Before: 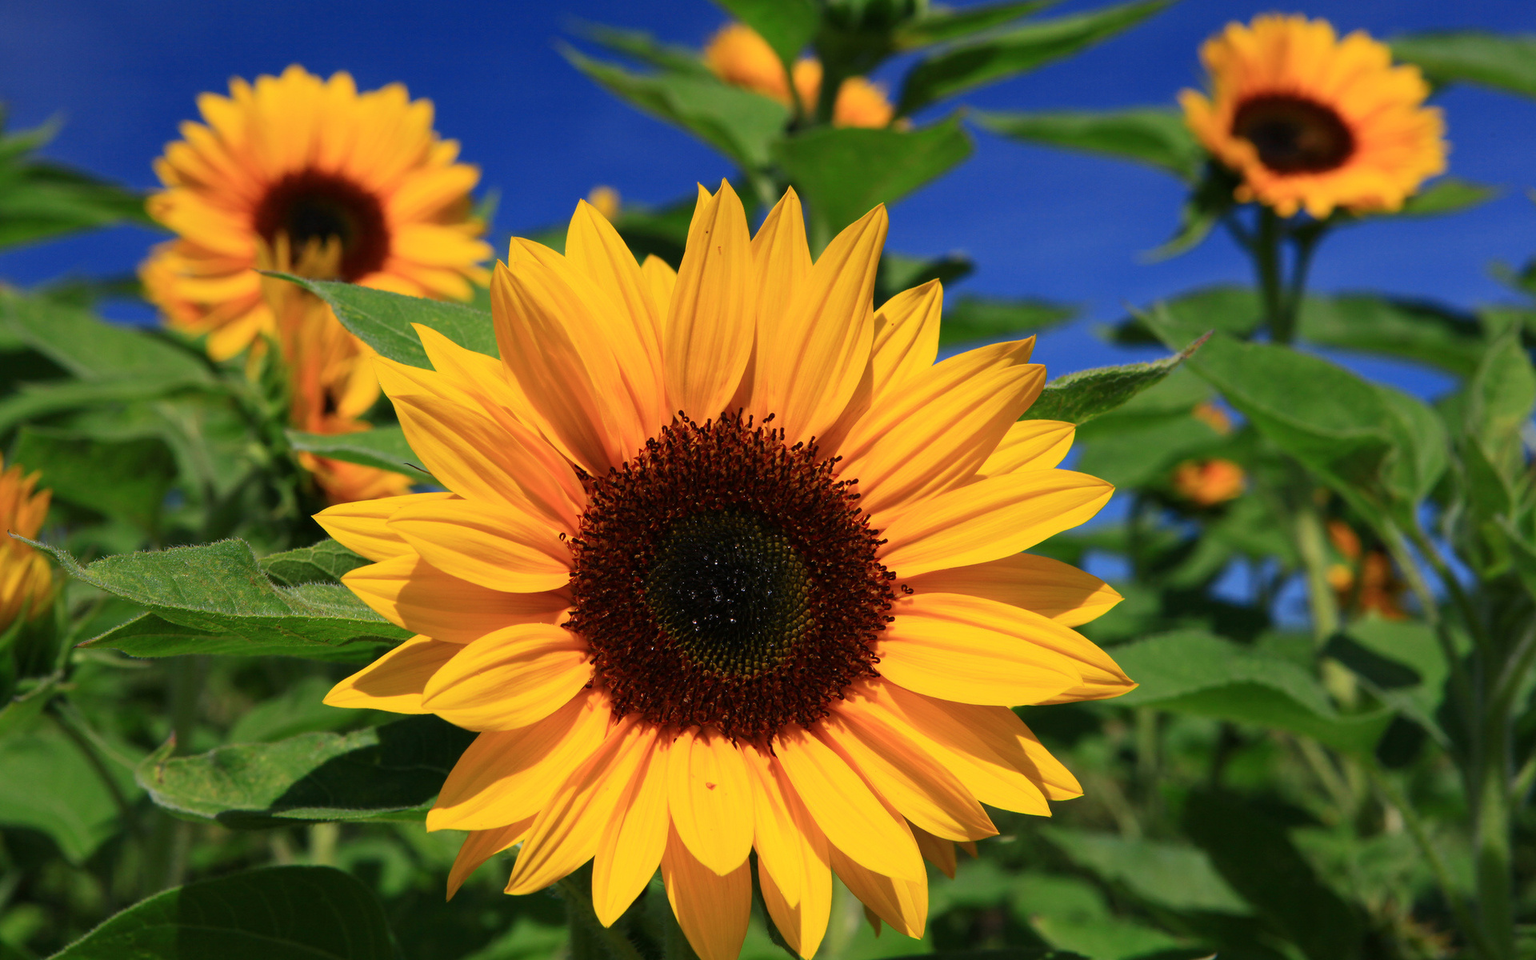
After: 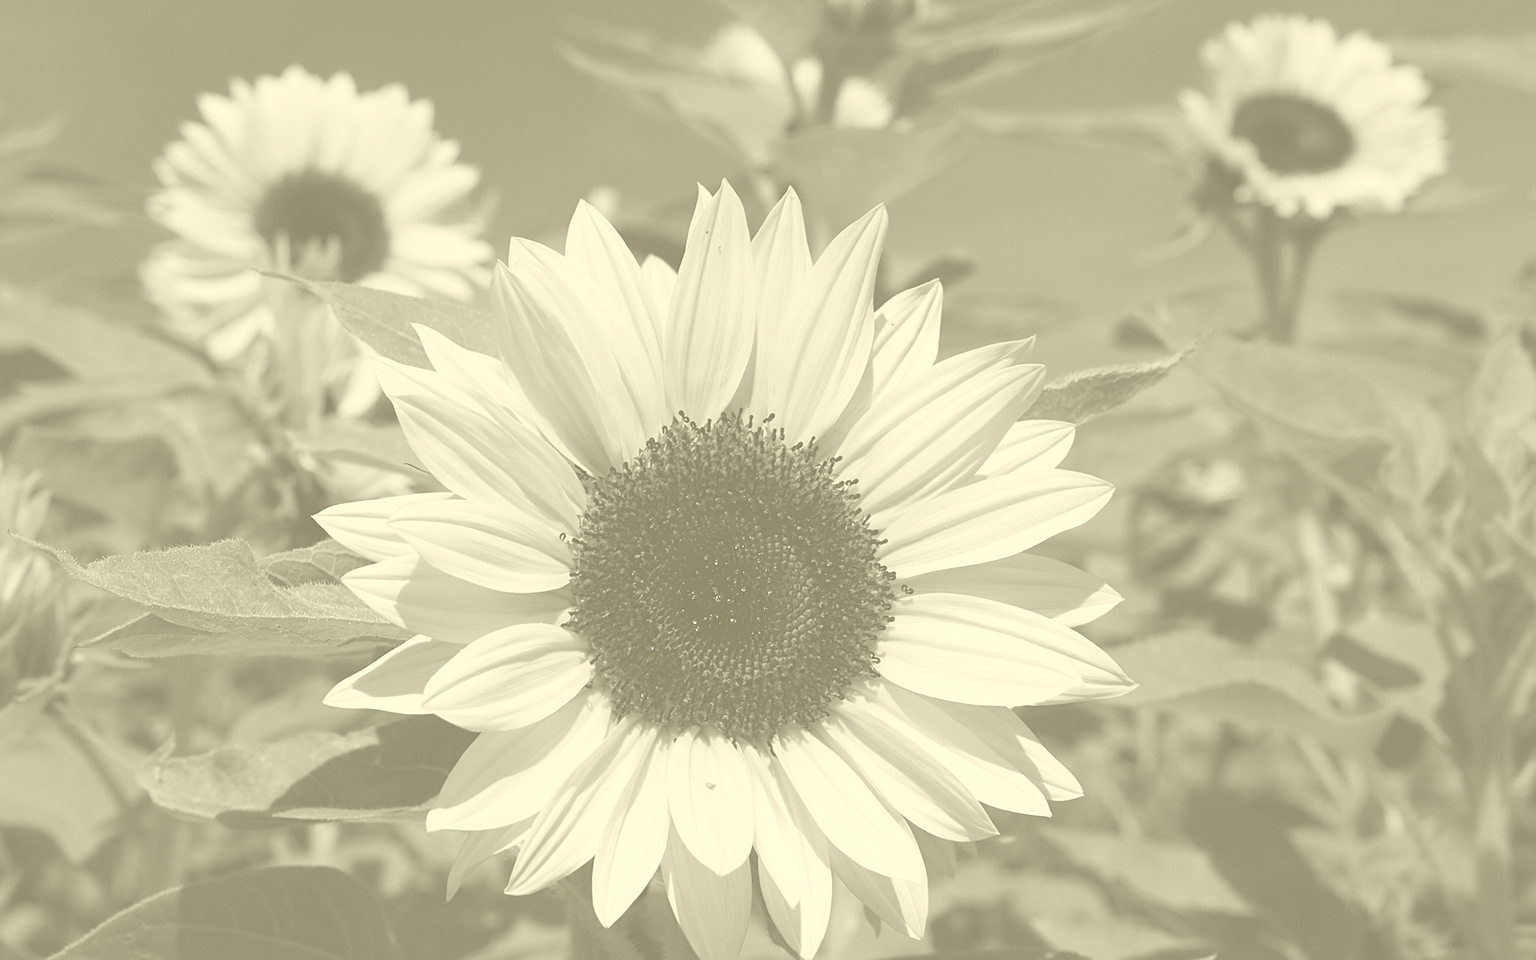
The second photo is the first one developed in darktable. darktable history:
sharpen: on, module defaults
colorize: hue 43.2°, saturation 40%, version 1
